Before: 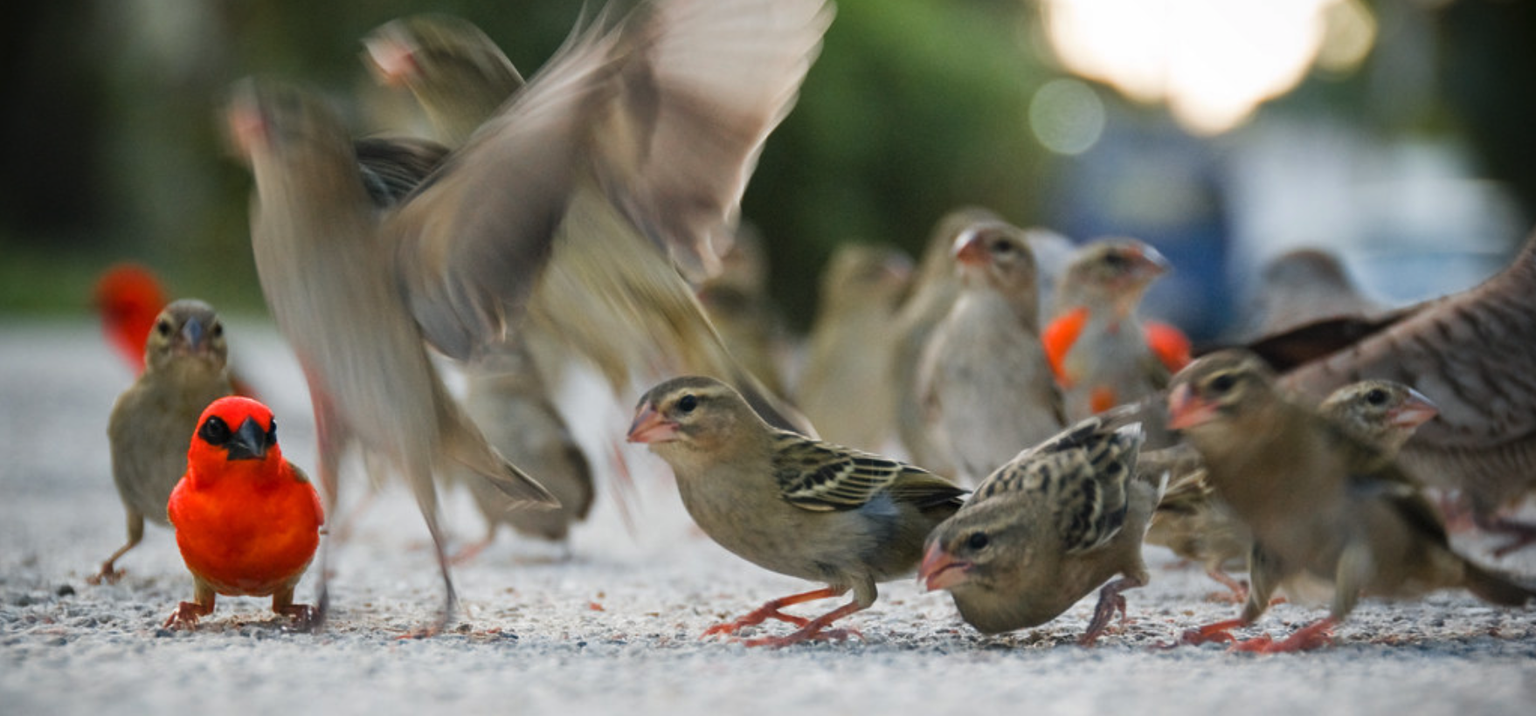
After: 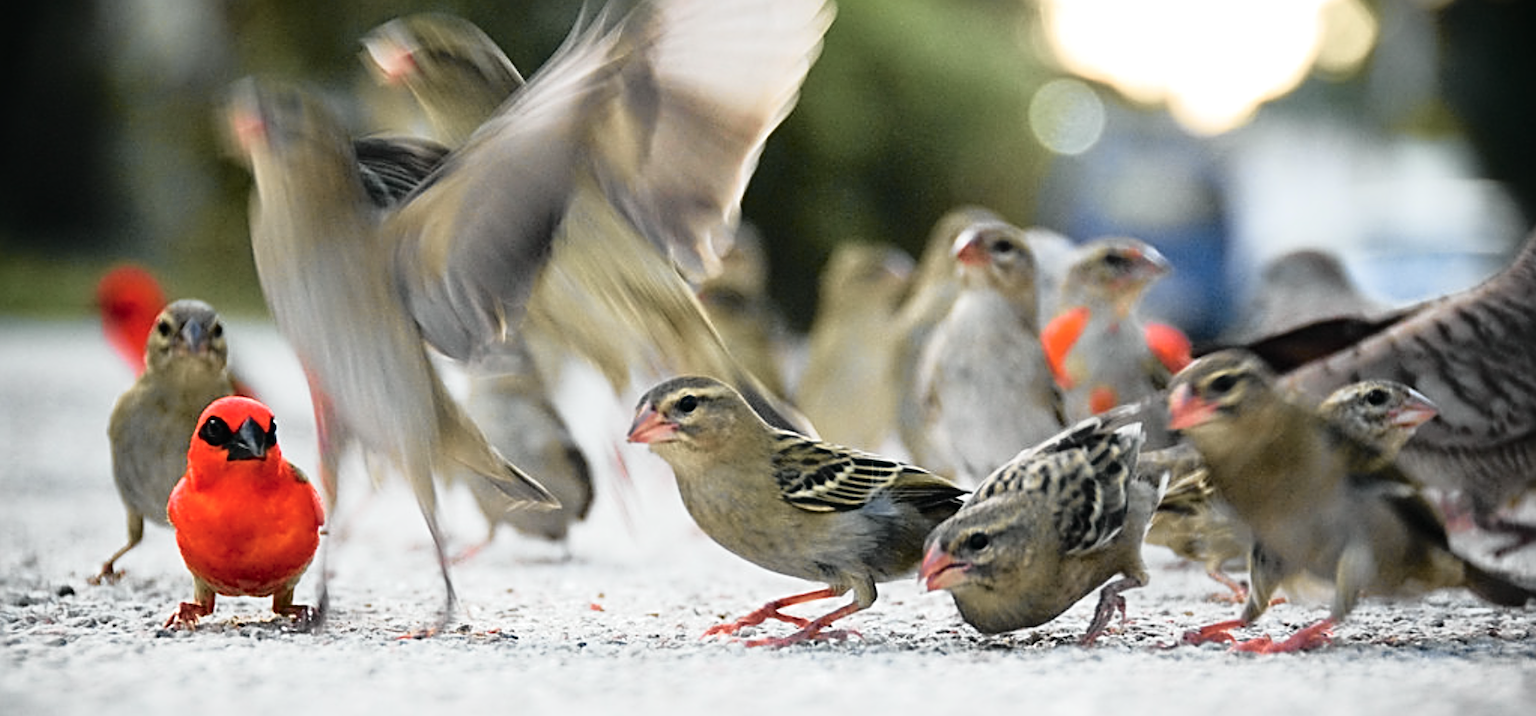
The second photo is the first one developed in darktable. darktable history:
tone curve: curves: ch0 [(0, 0.009) (0.105, 0.08) (0.195, 0.18) (0.283, 0.316) (0.384, 0.434) (0.485, 0.531) (0.638, 0.69) (0.81, 0.872) (1, 0.977)]; ch1 [(0, 0) (0.161, 0.092) (0.35, 0.33) (0.379, 0.401) (0.456, 0.469) (0.502, 0.5) (0.525, 0.518) (0.586, 0.617) (0.635, 0.655) (1, 1)]; ch2 [(0, 0) (0.371, 0.362) (0.437, 0.437) (0.48, 0.49) (0.53, 0.515) (0.56, 0.571) (0.622, 0.606) (1, 1)], color space Lab, independent channels, preserve colors none
tone equalizer: -8 EV -0.417 EV, -7 EV -0.389 EV, -6 EV -0.333 EV, -5 EV -0.222 EV, -3 EV 0.222 EV, -2 EV 0.333 EV, -1 EV 0.389 EV, +0 EV 0.417 EV, edges refinement/feathering 500, mask exposure compensation -1.57 EV, preserve details no
sharpen: radius 2.817, amount 0.715
